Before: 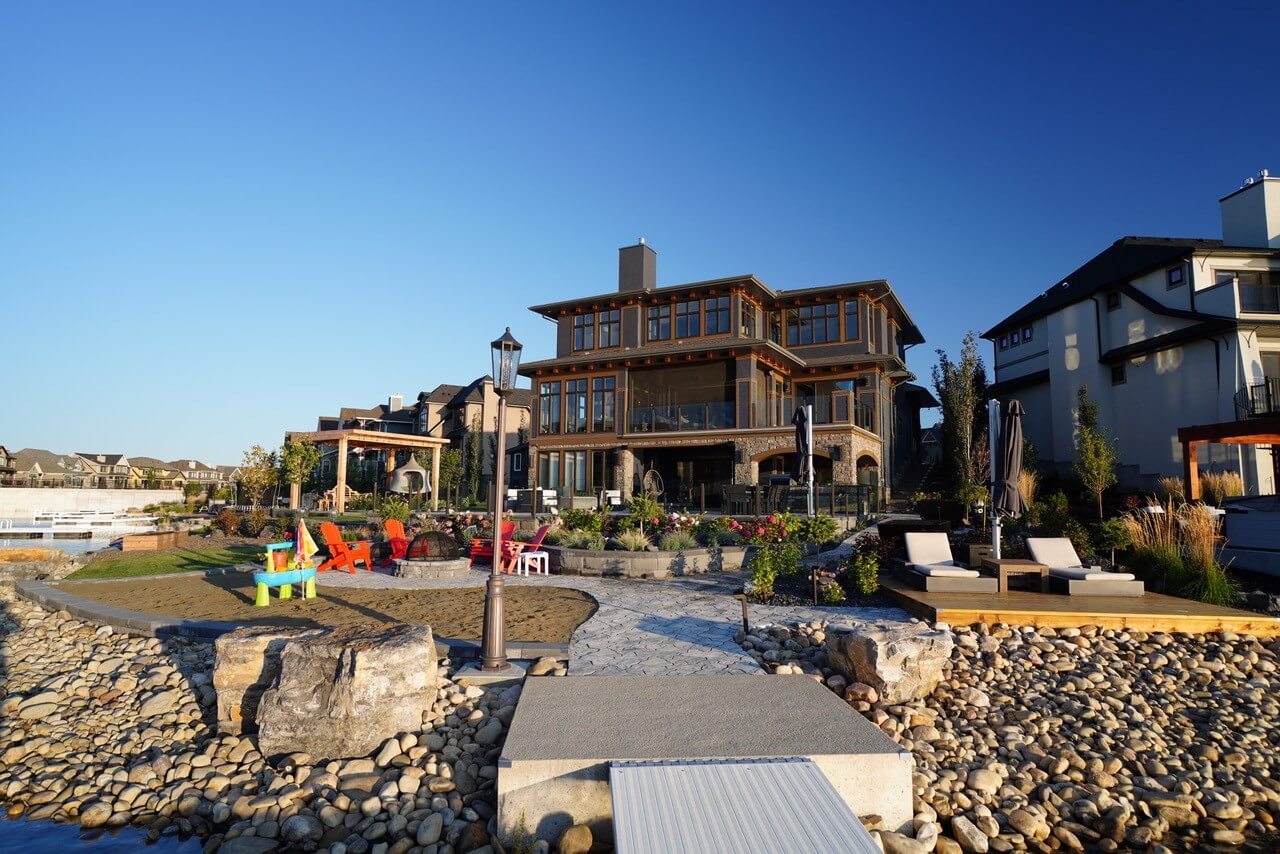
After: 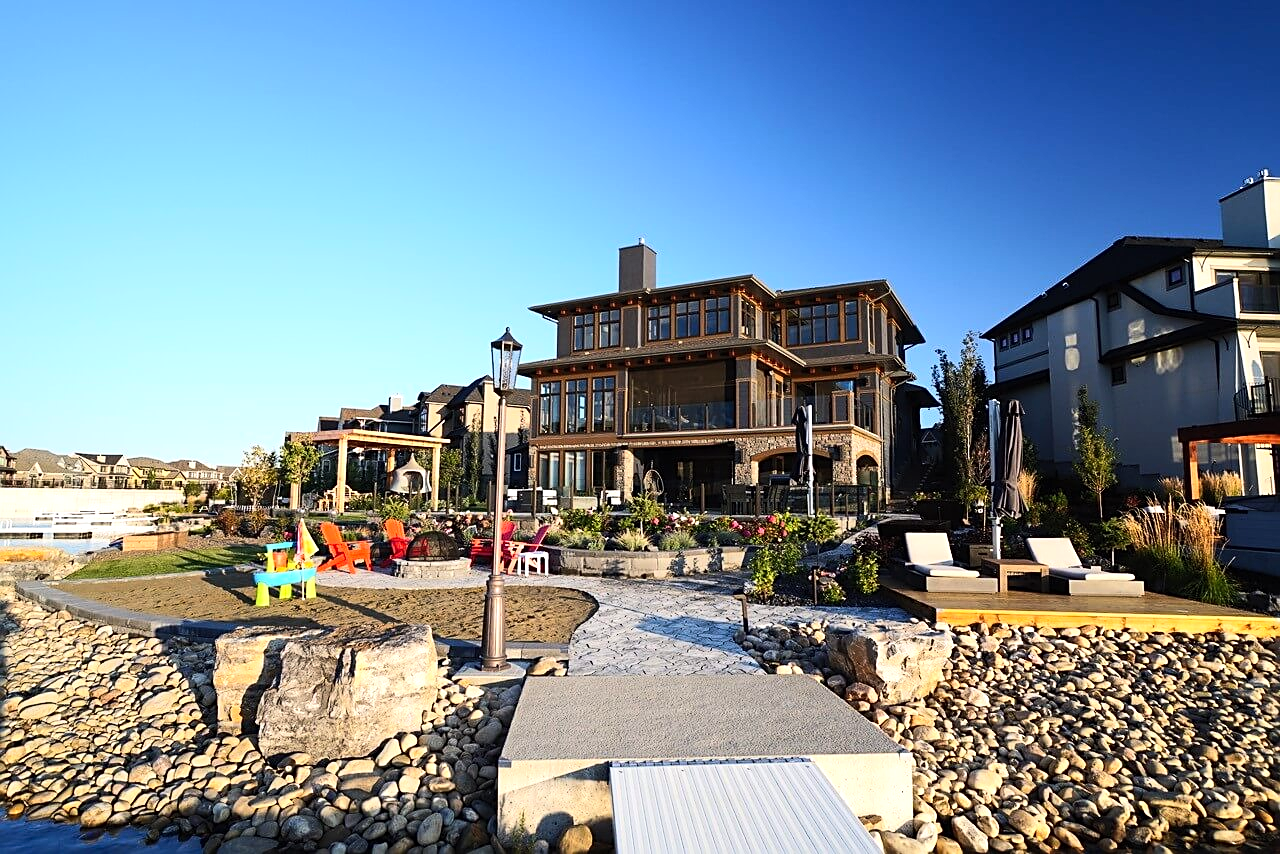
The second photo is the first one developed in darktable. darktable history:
tone equalizer: -8 EV -0.417 EV, -7 EV -0.389 EV, -6 EV -0.333 EV, -5 EV -0.222 EV, -3 EV 0.222 EV, -2 EV 0.333 EV, -1 EV 0.389 EV, +0 EV 0.417 EV, edges refinement/feathering 500, mask exposure compensation -1.57 EV, preserve details no
sharpen: on, module defaults
contrast brightness saturation: contrast 0.2, brightness 0.15, saturation 0.14
